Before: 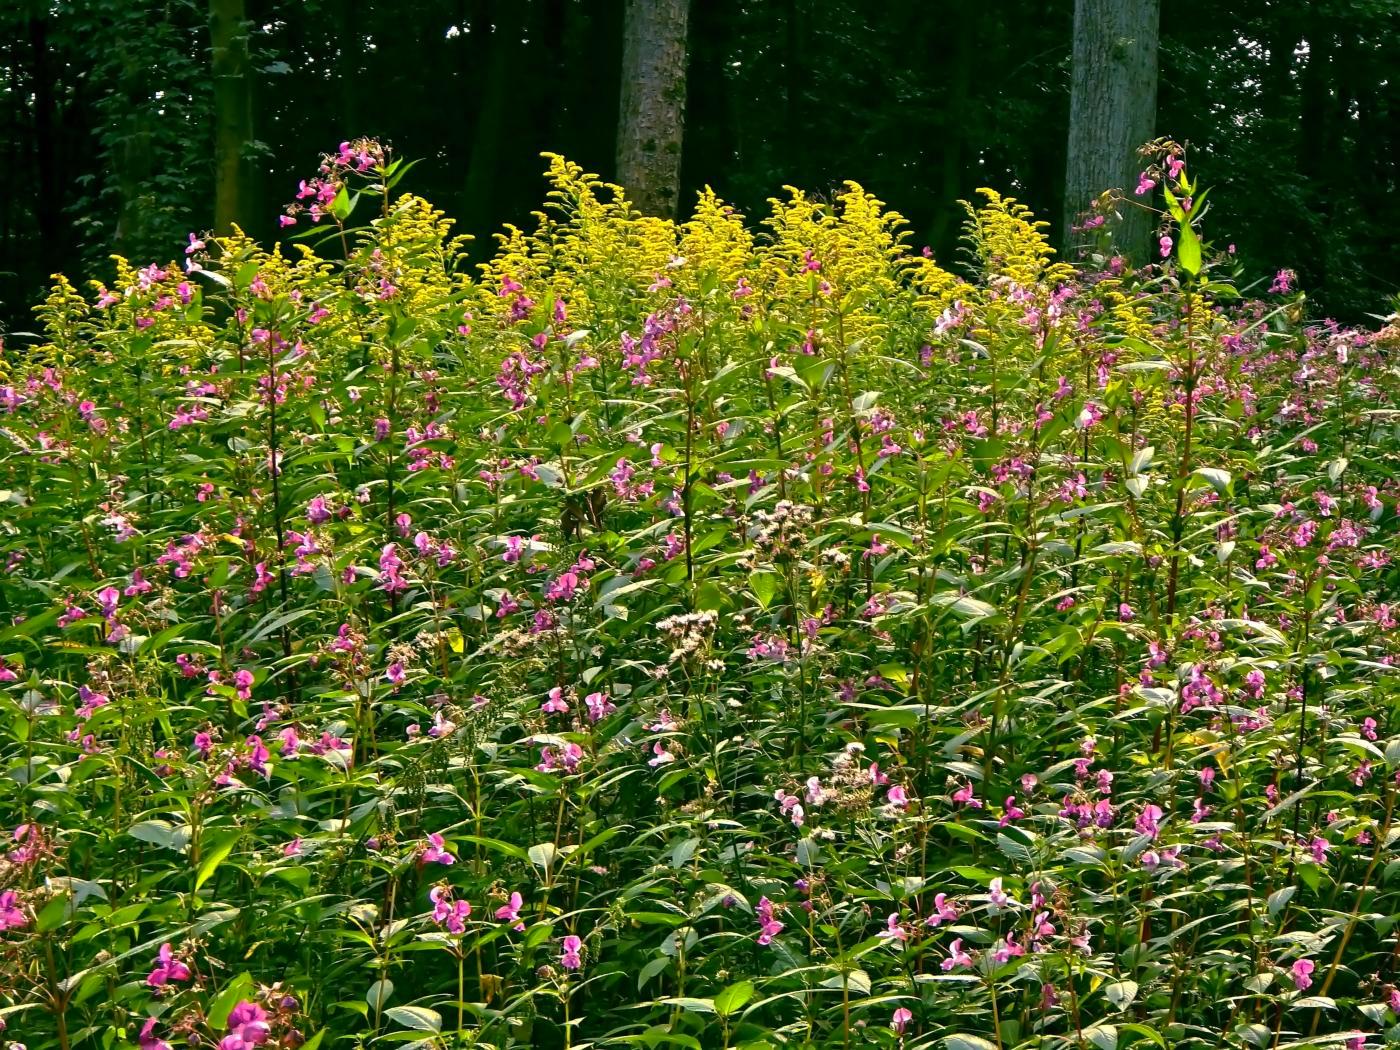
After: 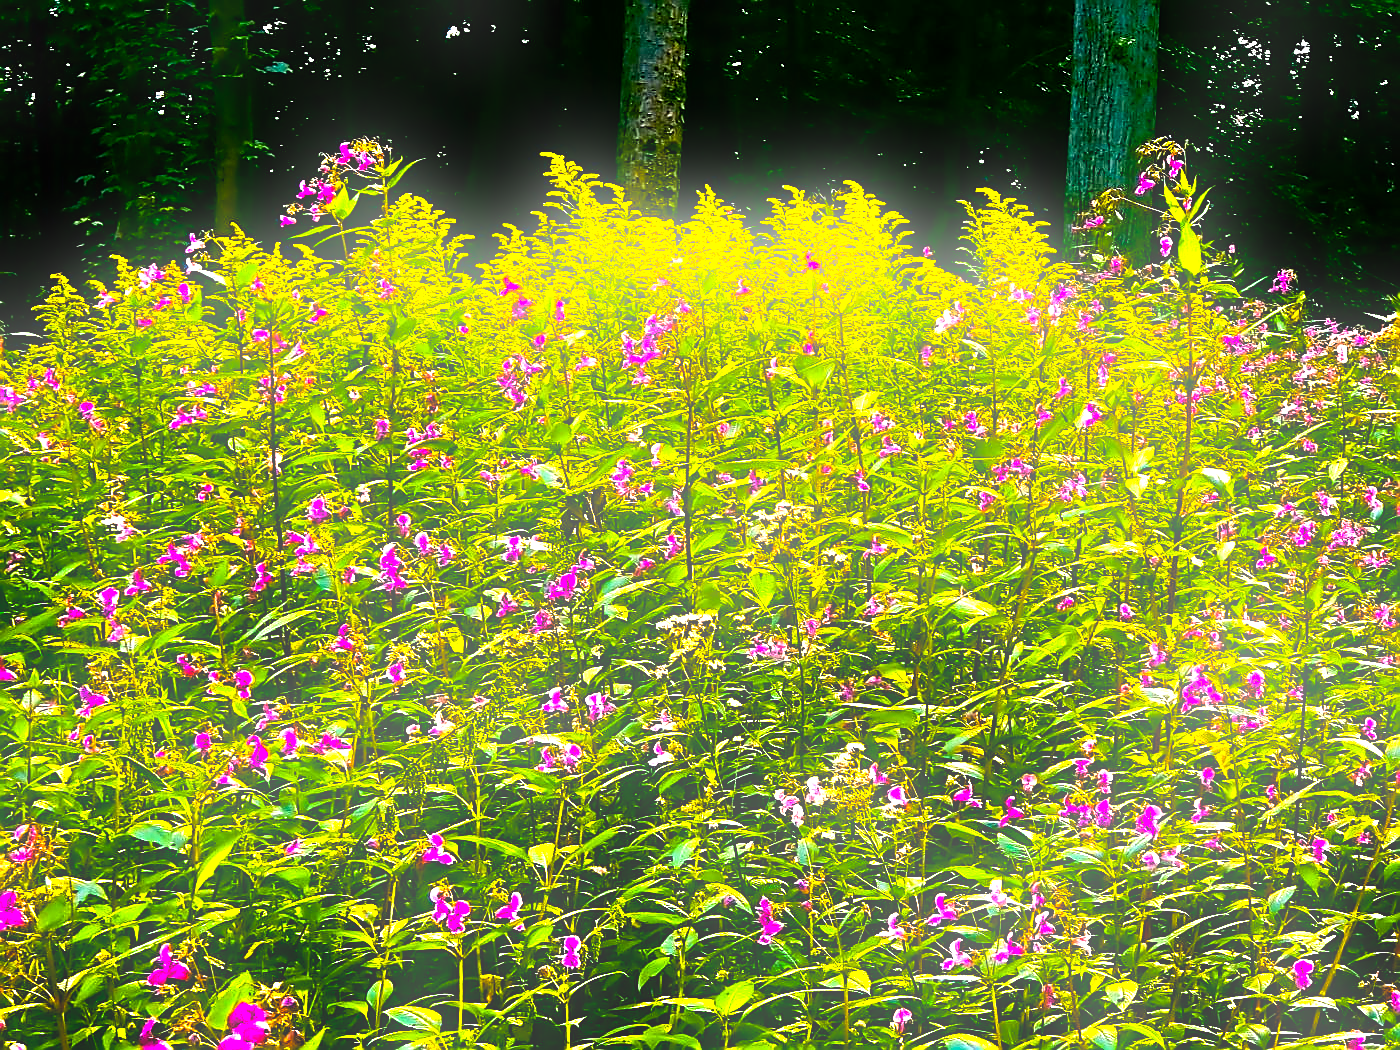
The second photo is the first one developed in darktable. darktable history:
sharpen: radius 1.4, amount 1.25, threshold 0.7
haze removal: compatibility mode true, adaptive false
color balance rgb: linear chroma grading › global chroma 42%, perceptual saturation grading › global saturation 42%, perceptual brilliance grading › global brilliance 25%, global vibrance 33%
tone equalizer: -8 EV -1.08 EV, -7 EV -1.01 EV, -6 EV -0.867 EV, -5 EV -0.578 EV, -3 EV 0.578 EV, -2 EV 0.867 EV, -1 EV 1.01 EV, +0 EV 1.08 EV, edges refinement/feathering 500, mask exposure compensation -1.57 EV, preserve details no
bloom: size 9%, threshold 100%, strength 7%
